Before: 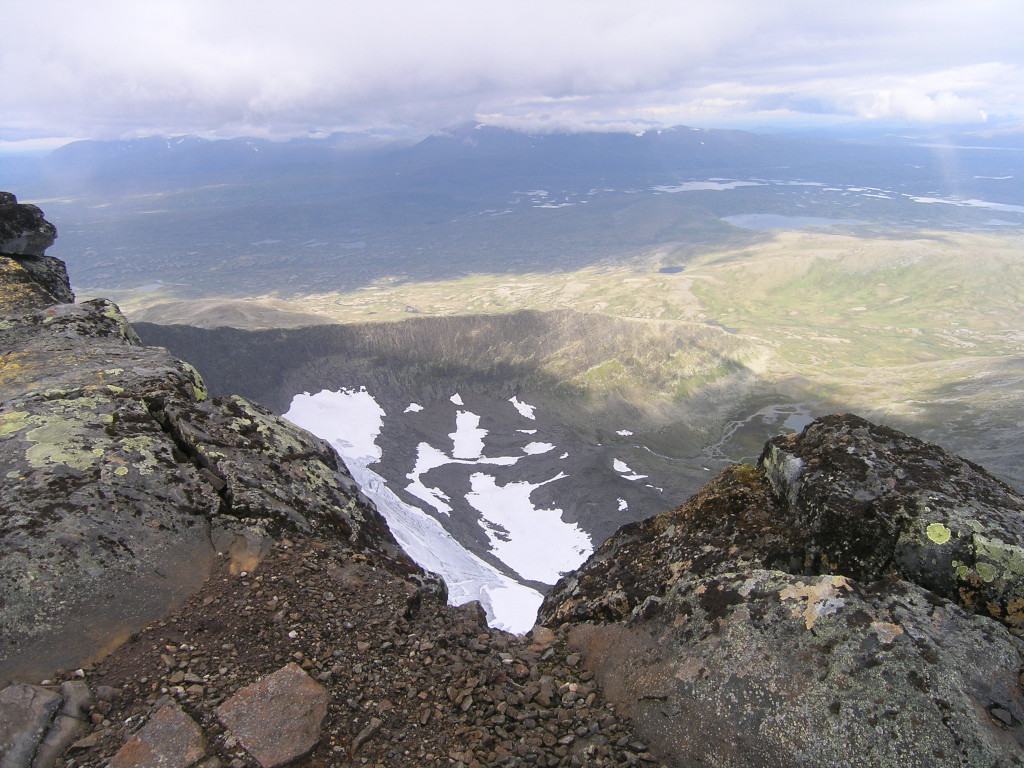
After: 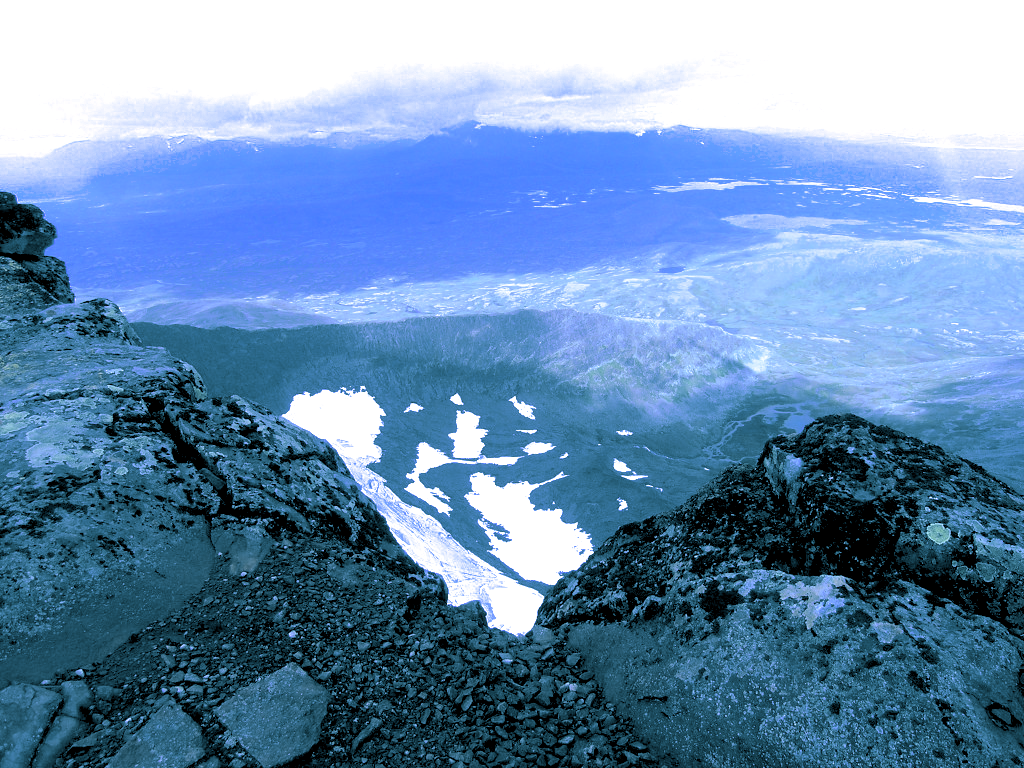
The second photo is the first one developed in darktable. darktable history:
split-toning: shadows › hue 212.4°, balance -70
white balance: red 0.766, blue 1.537
exposure: black level correction 0.029, exposure -0.073 EV, compensate highlight preservation false
